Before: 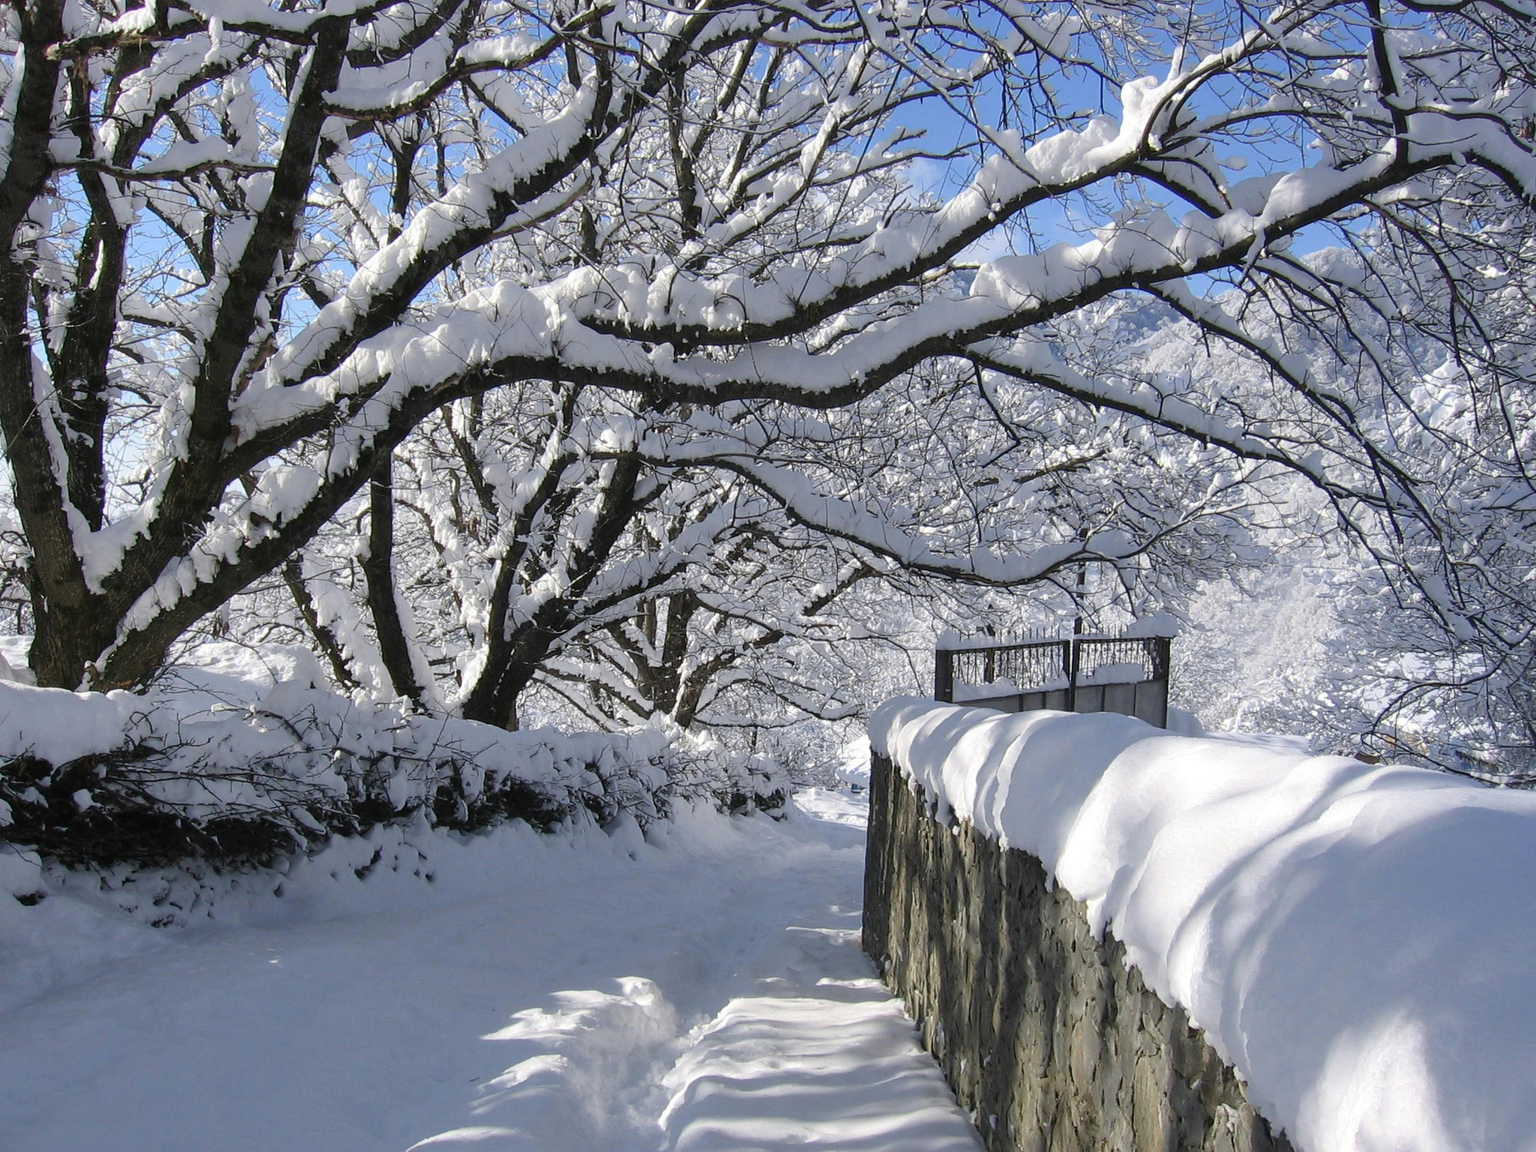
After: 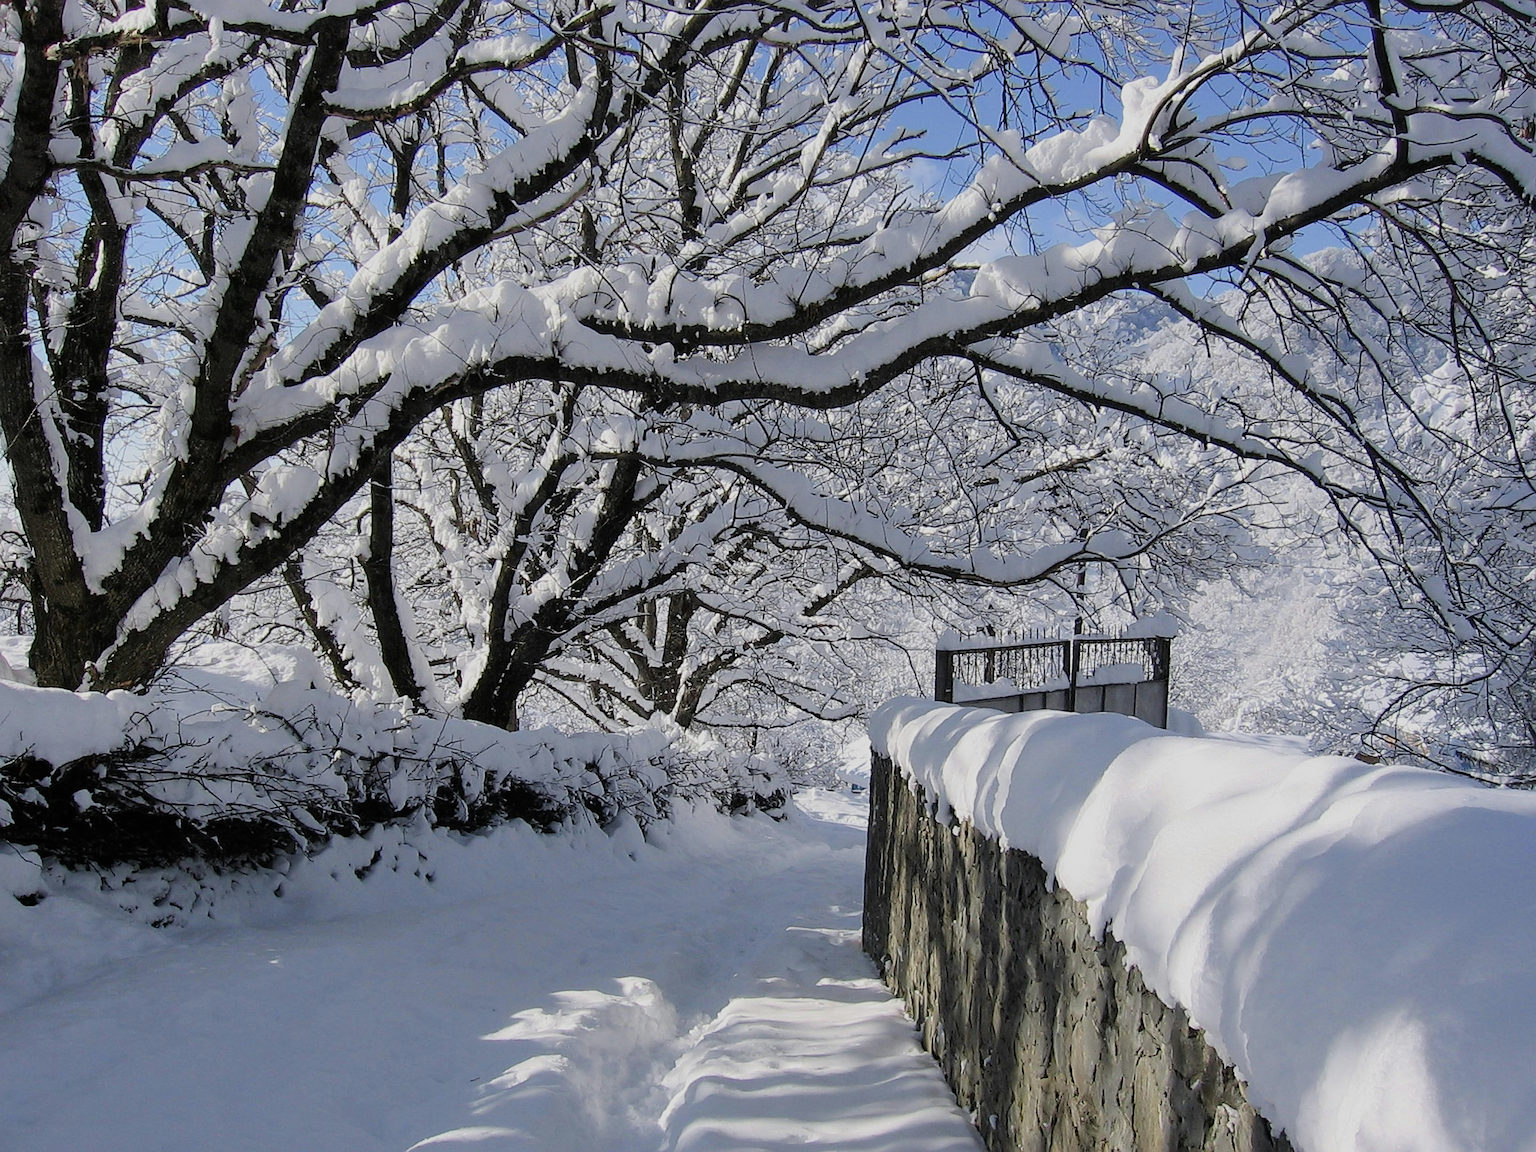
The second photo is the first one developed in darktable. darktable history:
filmic rgb: hardness 4.17
sharpen: on, module defaults
